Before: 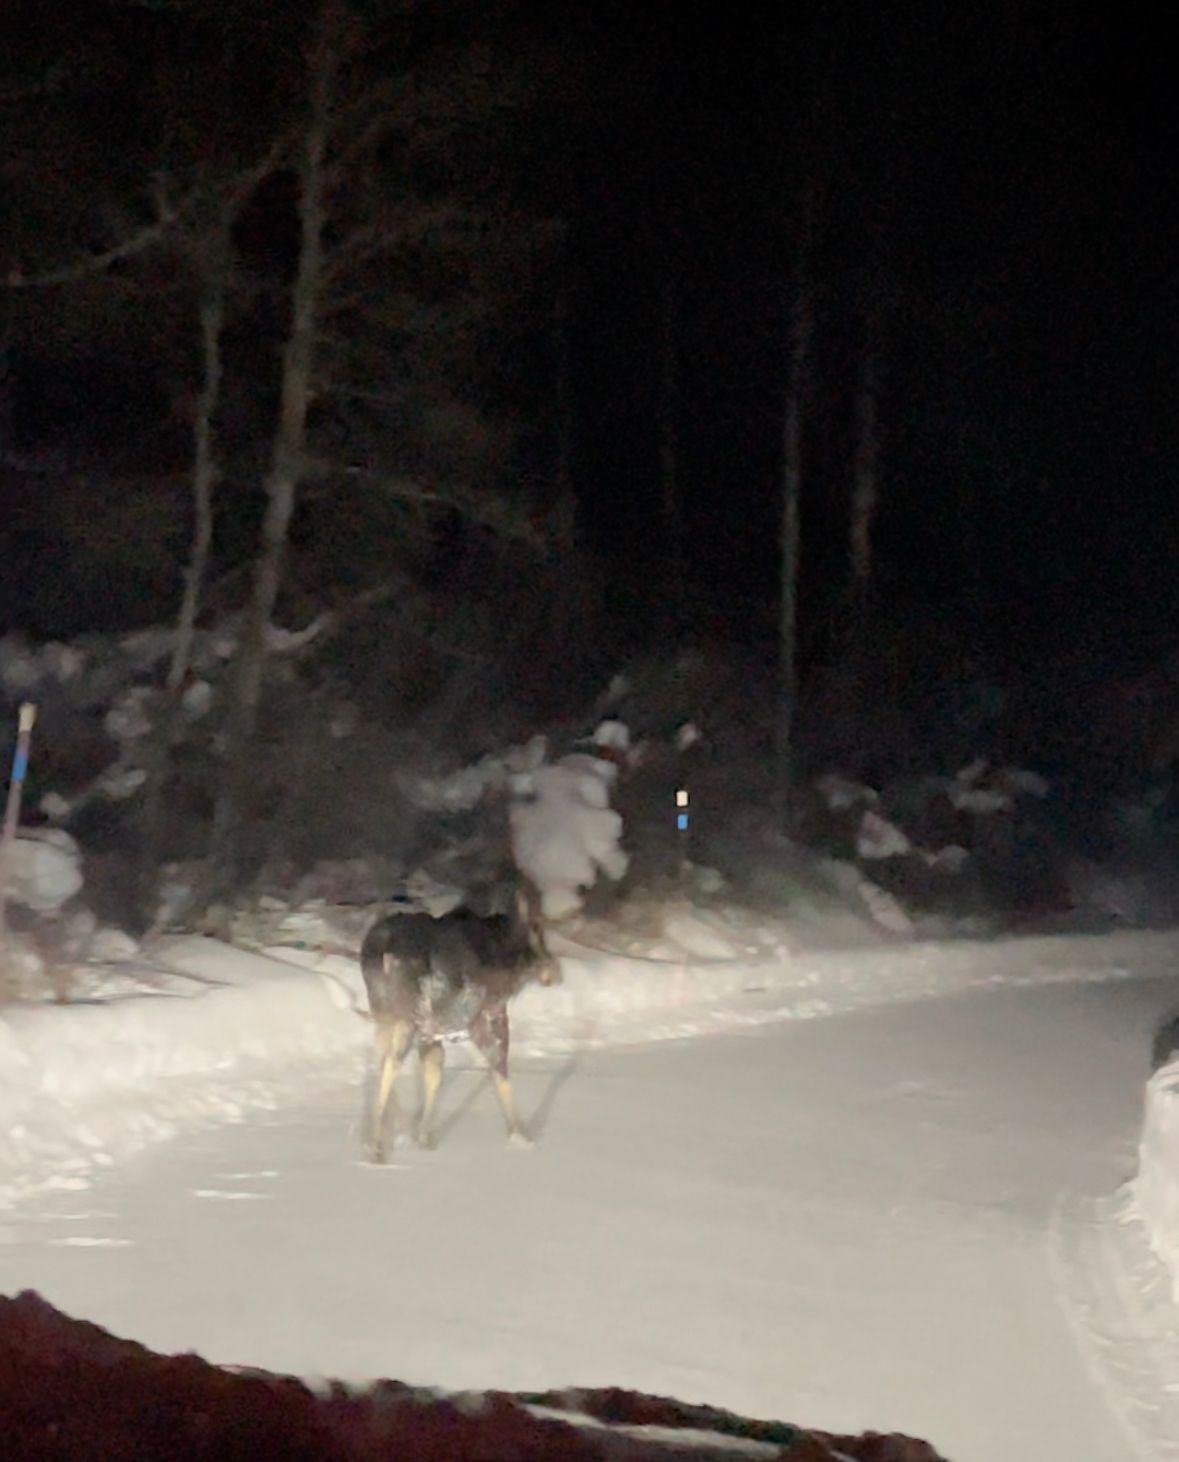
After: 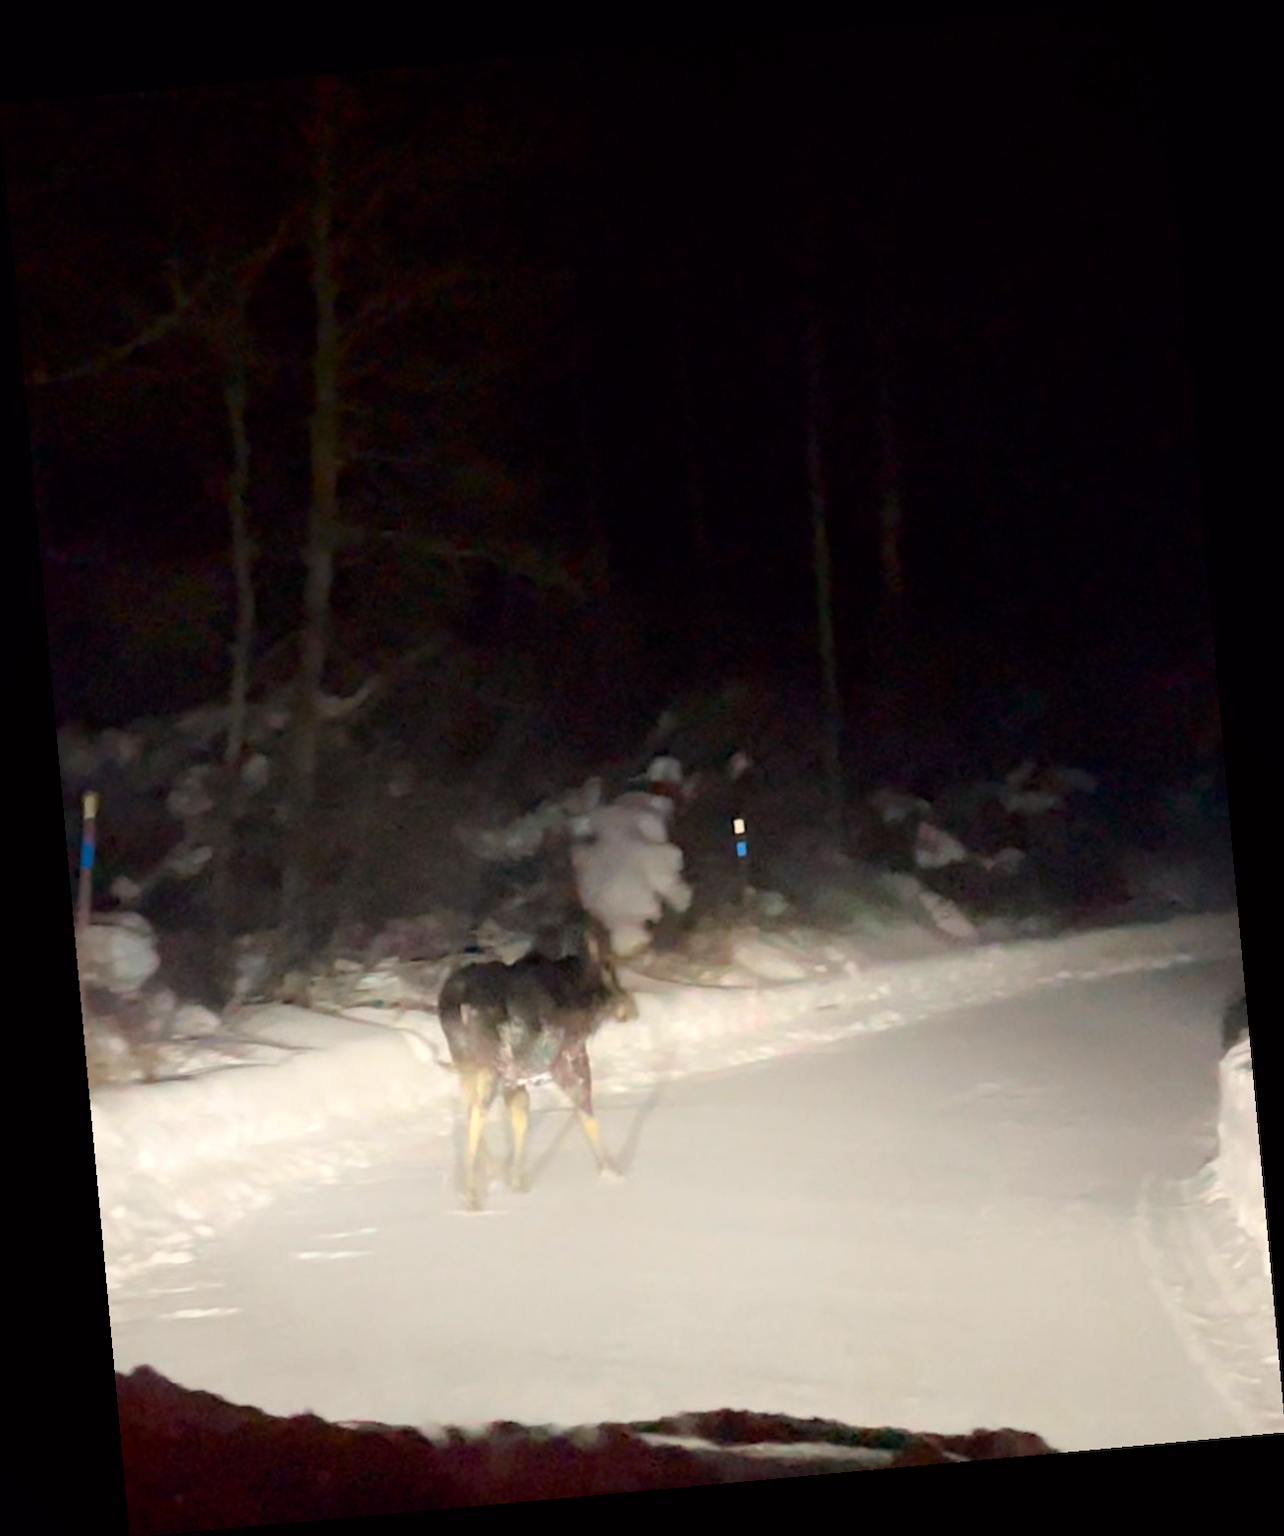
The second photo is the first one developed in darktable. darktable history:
rotate and perspective: rotation -5.2°, automatic cropping off
color balance: lift [1, 1.001, 0.999, 1.001], gamma [1, 1.004, 1.007, 0.993], gain [1, 0.991, 0.987, 1.013], contrast 10%, output saturation 120%
shadows and highlights: shadows -40.15, highlights 62.88, soften with gaussian
